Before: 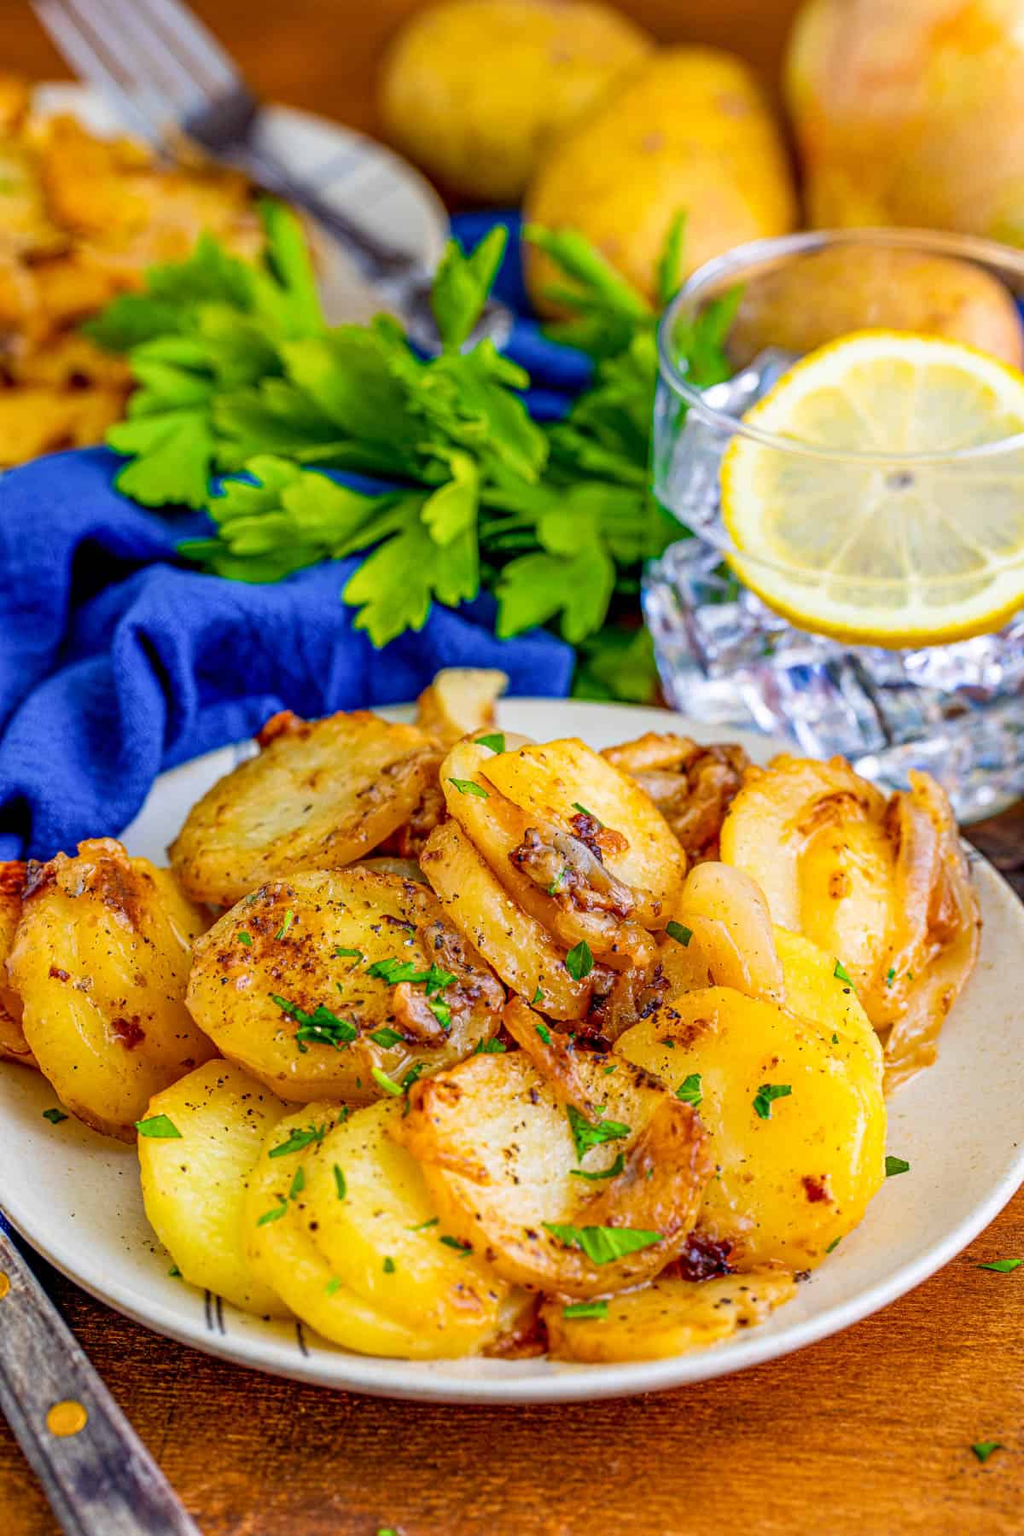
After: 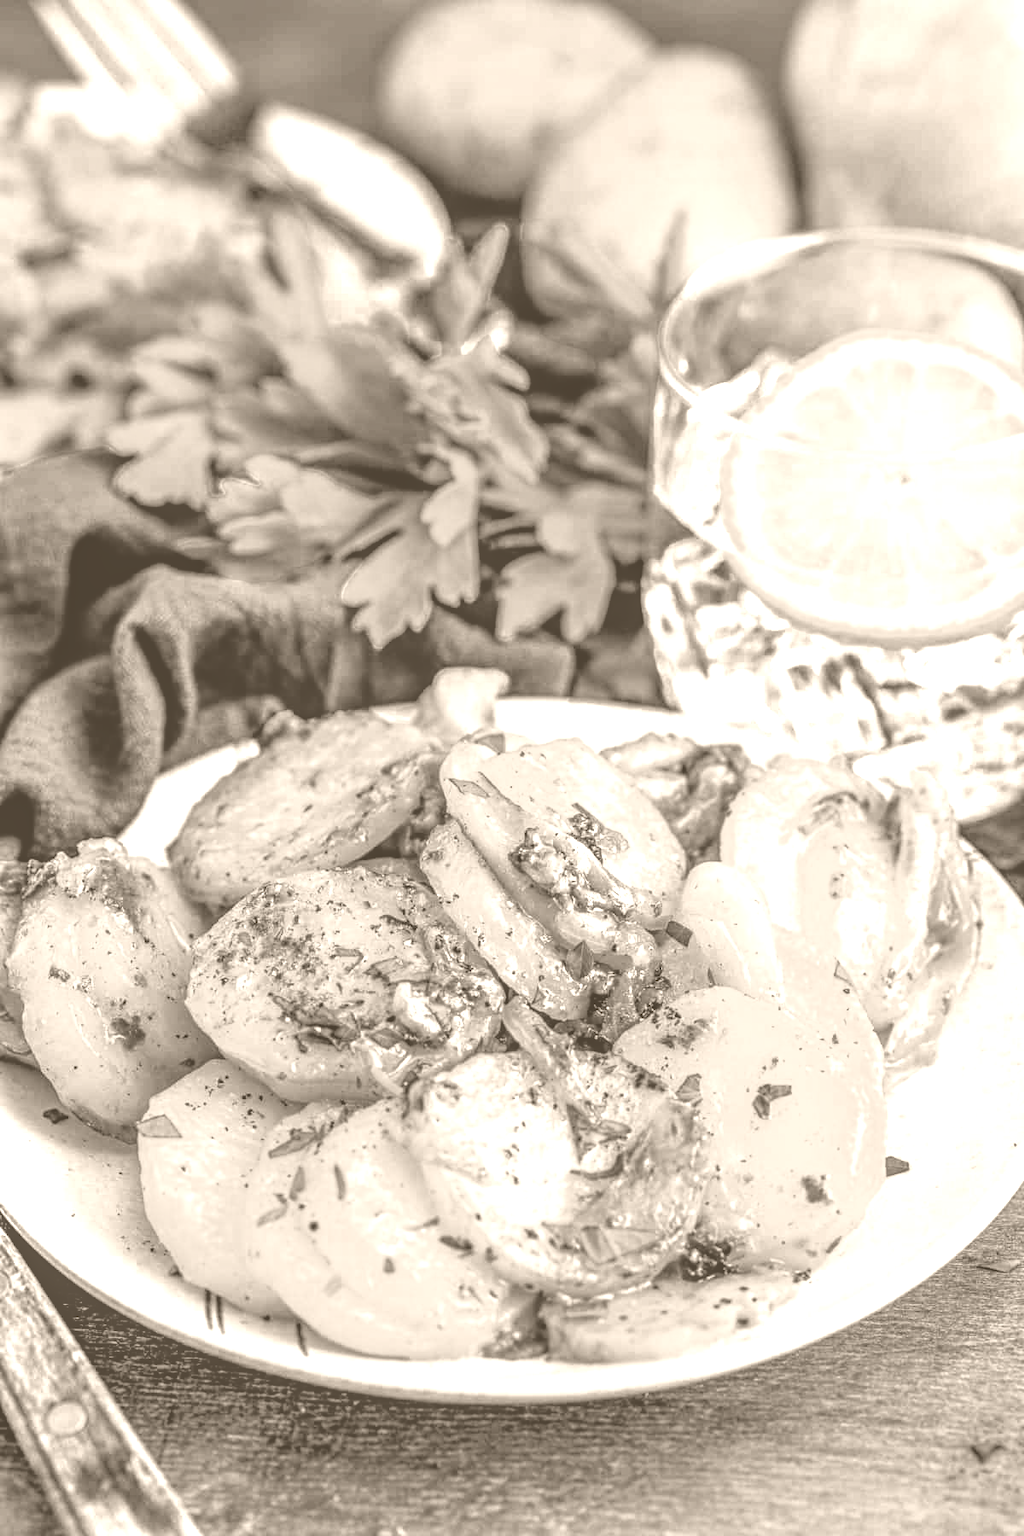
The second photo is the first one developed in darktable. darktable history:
local contrast: on, module defaults
color zones: curves: ch0 [(0, 0.48) (0.209, 0.398) (0.305, 0.332) (0.429, 0.493) (0.571, 0.5) (0.714, 0.5) (0.857, 0.5) (1, 0.48)]; ch1 [(0, 0.633) (0.143, 0.586) (0.286, 0.489) (0.429, 0.448) (0.571, 0.31) (0.714, 0.335) (0.857, 0.492) (1, 0.633)]; ch2 [(0, 0.448) (0.143, 0.498) (0.286, 0.5) (0.429, 0.5) (0.571, 0.5) (0.714, 0.5) (0.857, 0.5) (1, 0.448)]
colorize: hue 34.49°, saturation 35.33%, source mix 100%, version 1
tone curve: curves: ch0 [(0, 0.024) (0.031, 0.027) (0.113, 0.069) (0.198, 0.18) (0.304, 0.303) (0.441, 0.462) (0.557, 0.6) (0.711, 0.79) (0.812, 0.878) (0.927, 0.935) (1, 0.963)]; ch1 [(0, 0) (0.222, 0.2) (0.343, 0.325) (0.45, 0.441) (0.502, 0.501) (0.527, 0.534) (0.55, 0.561) (0.632, 0.656) (0.735, 0.754) (1, 1)]; ch2 [(0, 0) (0.249, 0.222) (0.352, 0.348) (0.424, 0.439) (0.476, 0.482) (0.499, 0.501) (0.517, 0.516) (0.532, 0.544) (0.558, 0.585) (0.596, 0.629) (0.726, 0.745) (0.82, 0.796) (0.998, 0.928)], color space Lab, independent channels, preserve colors none
